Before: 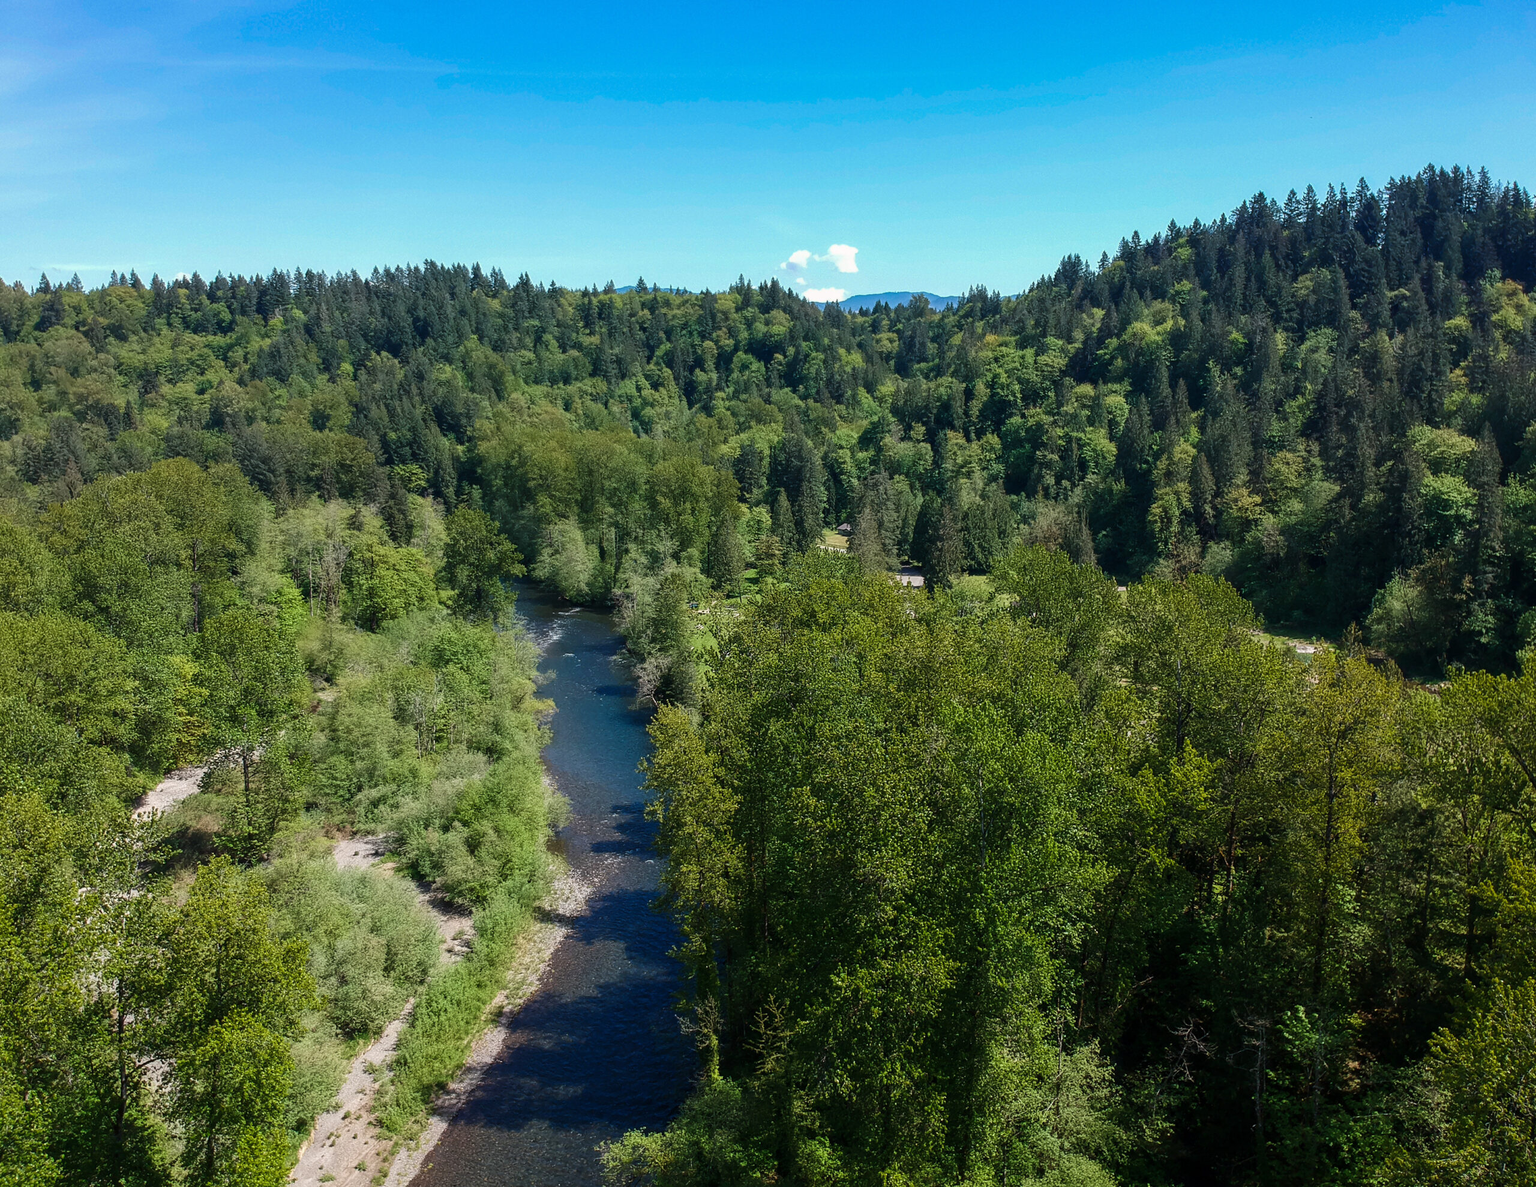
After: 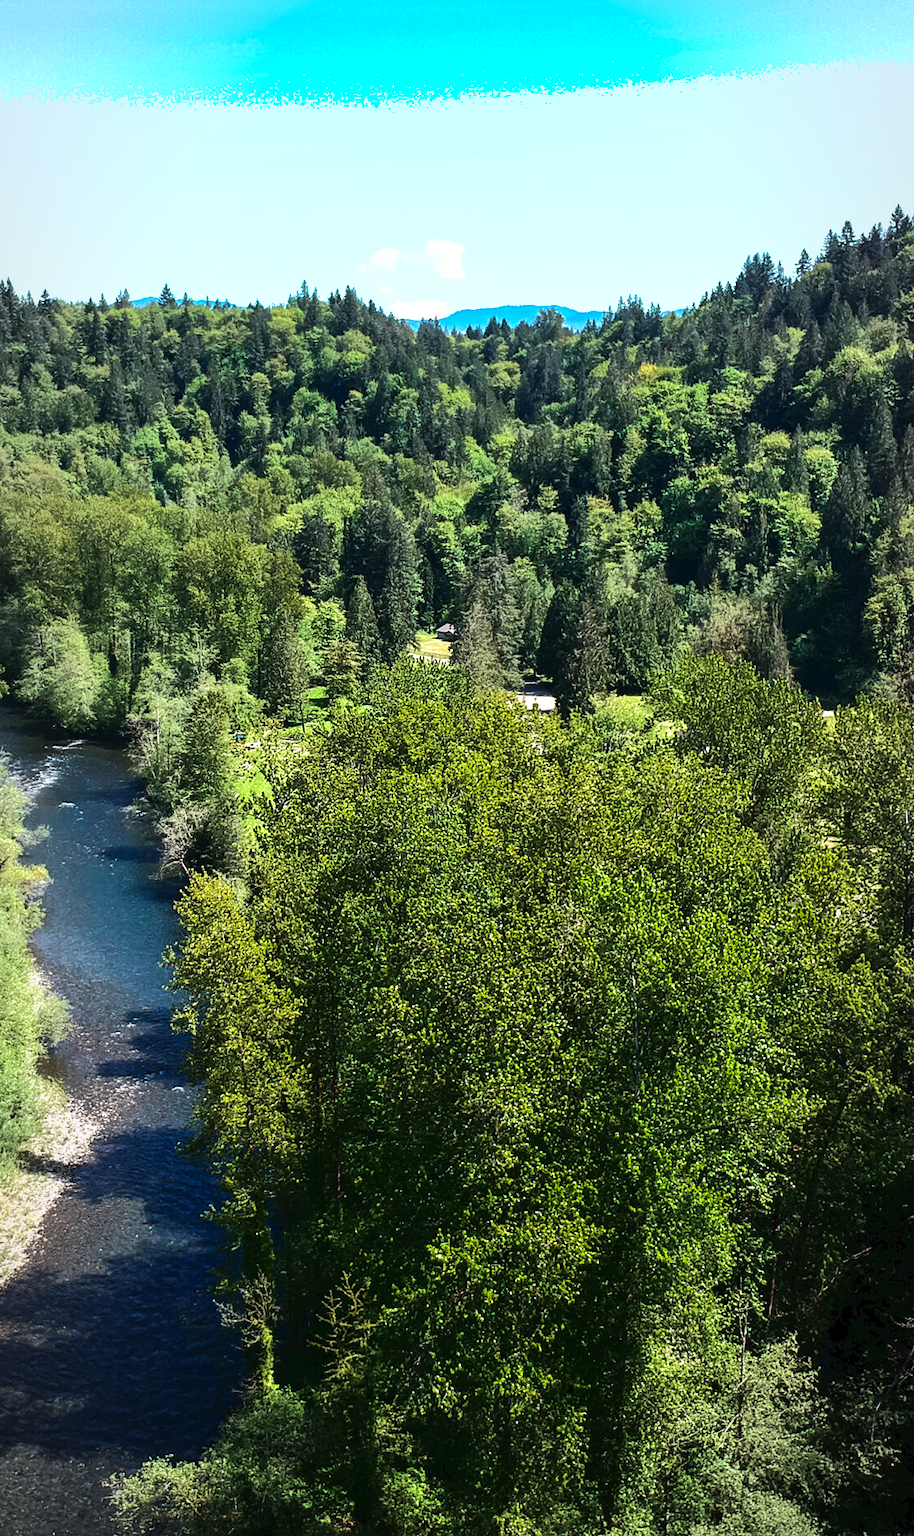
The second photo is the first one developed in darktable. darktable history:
vignetting: brightness -0.203, automatic ratio true
tone curve: curves: ch0 [(0, 0) (0.003, 0.023) (0.011, 0.024) (0.025, 0.026) (0.044, 0.035) (0.069, 0.05) (0.1, 0.071) (0.136, 0.098) (0.177, 0.135) (0.224, 0.172) (0.277, 0.227) (0.335, 0.296) (0.399, 0.372) (0.468, 0.462) (0.543, 0.58) (0.623, 0.697) (0.709, 0.789) (0.801, 0.86) (0.898, 0.918) (1, 1)], color space Lab, linked channels, preserve colors none
shadows and highlights: on, module defaults
crop: left 33.876%, top 5.941%, right 22.806%
tone equalizer: -8 EV -0.757 EV, -7 EV -0.713 EV, -6 EV -0.576 EV, -5 EV -0.366 EV, -3 EV 0.372 EV, -2 EV 0.6 EV, -1 EV 0.677 EV, +0 EV 0.737 EV, edges refinement/feathering 500, mask exposure compensation -1.57 EV, preserve details no
exposure: black level correction 0.001, exposure 0.499 EV, compensate highlight preservation false
